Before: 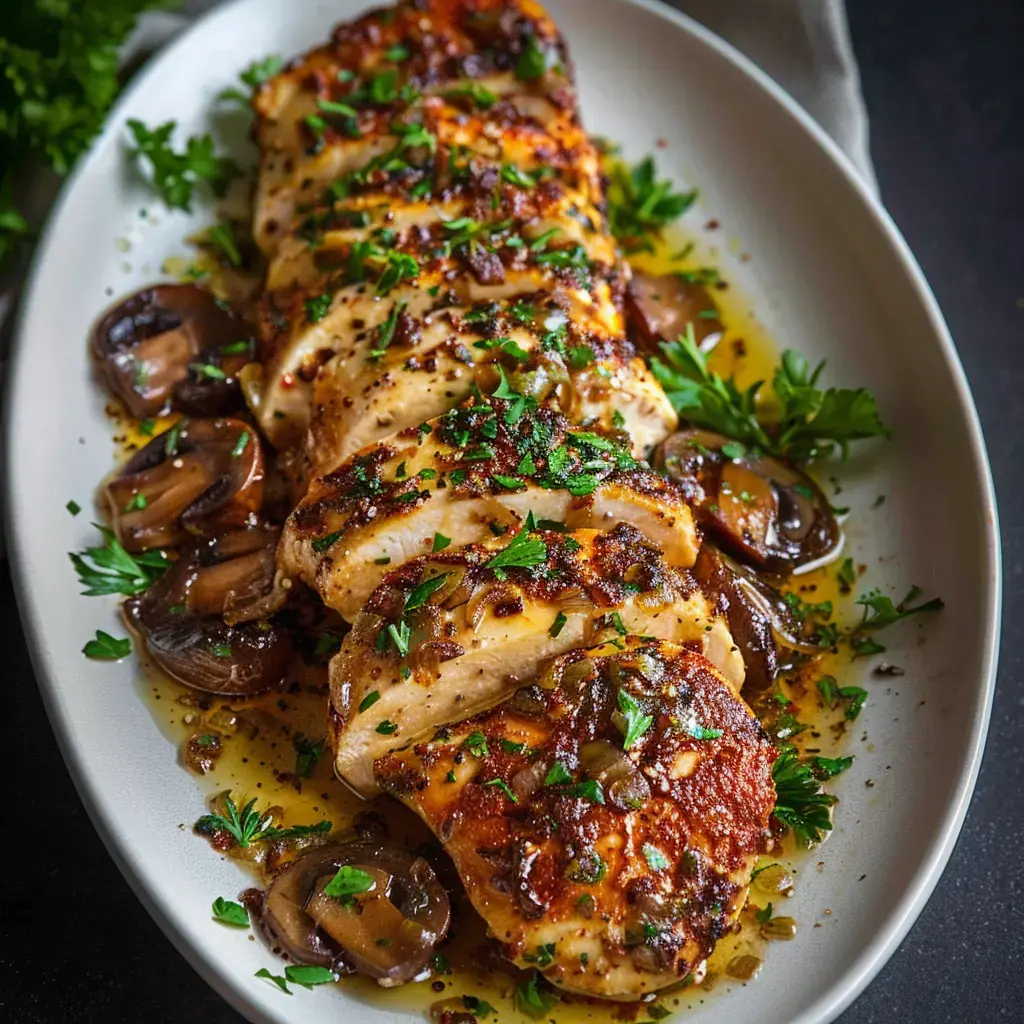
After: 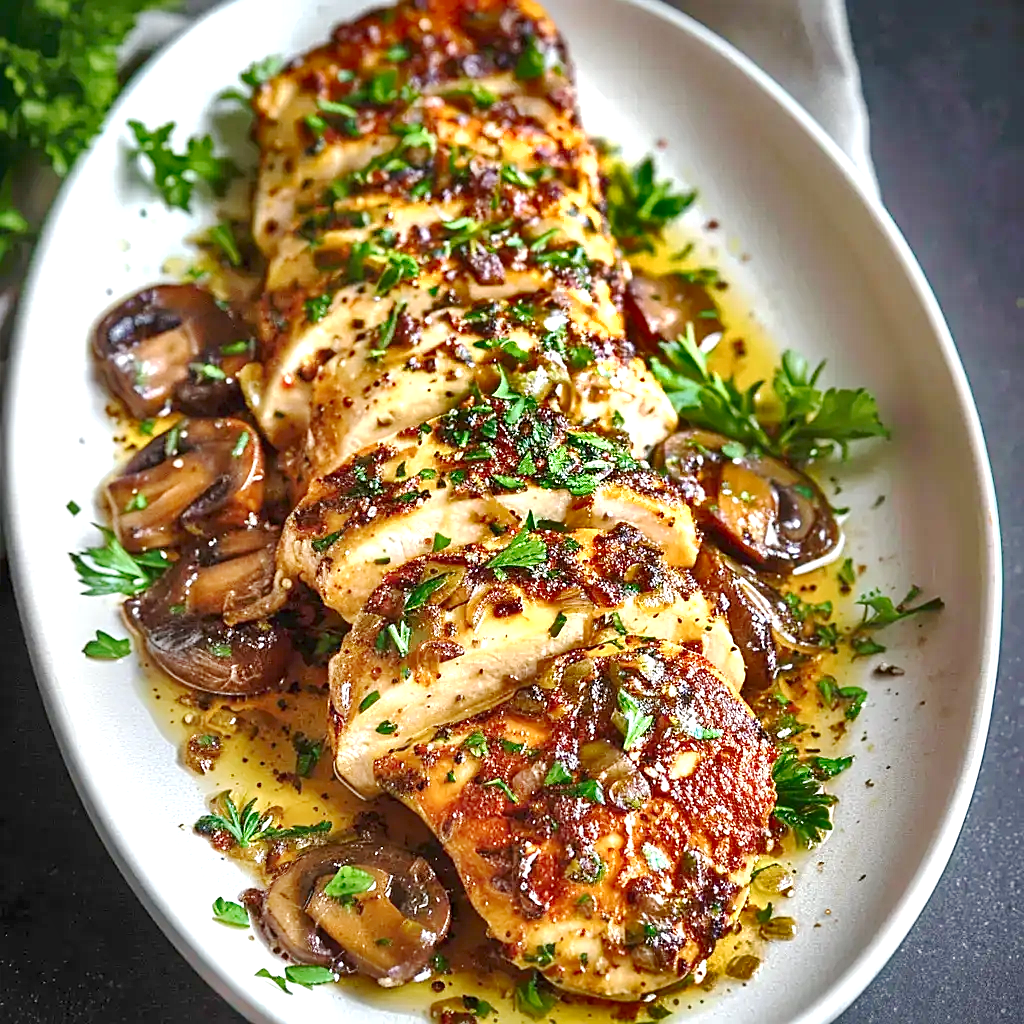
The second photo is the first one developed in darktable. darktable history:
exposure: black level correction 0, exposure 1.1 EV, compensate exposure bias true, compensate highlight preservation false
base curve: curves: ch0 [(0, 0) (0.158, 0.273) (0.879, 0.895) (1, 1)], preserve colors none
sharpen: on, module defaults
shadows and highlights: shadows 24.5, highlights -78.15, soften with gaussian
